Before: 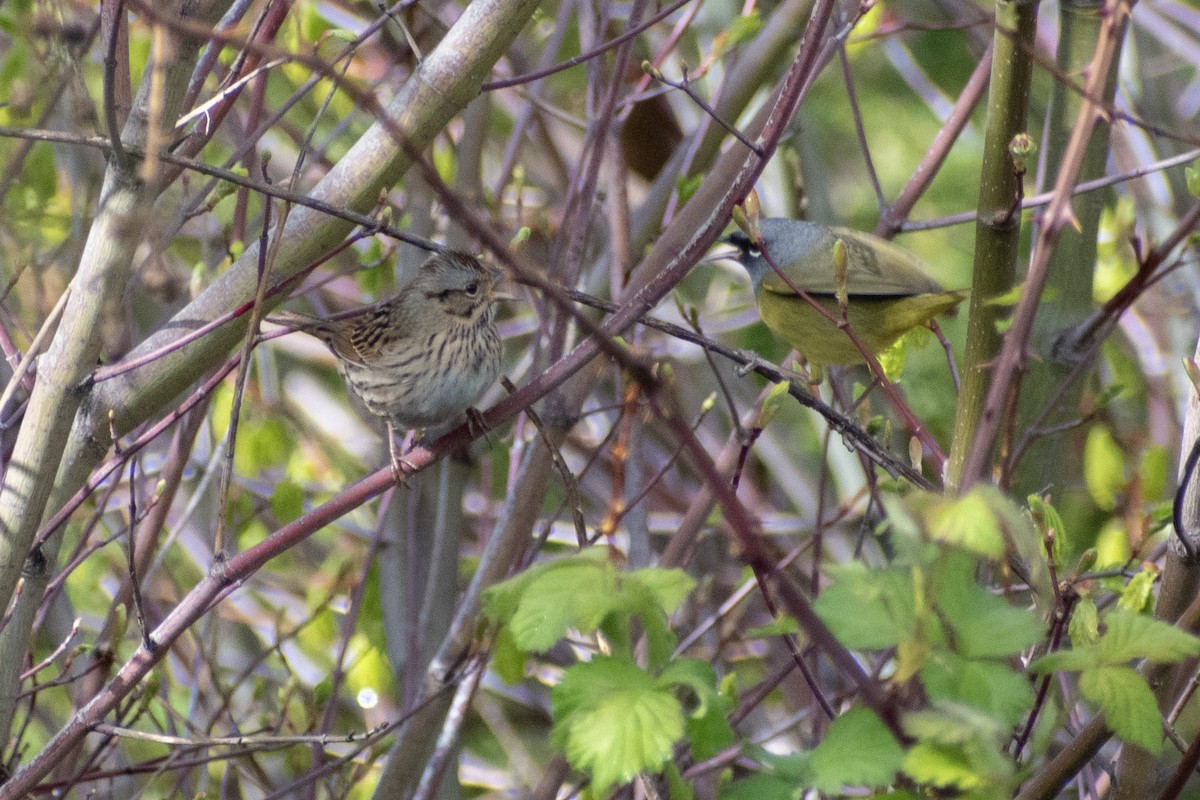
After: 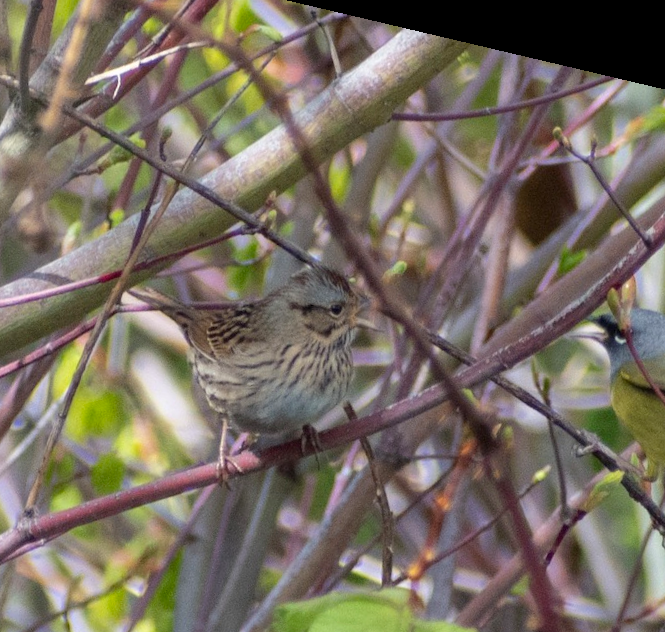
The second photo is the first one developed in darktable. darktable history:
crop: left 17.835%, top 7.675%, right 32.881%, bottom 32.213%
rotate and perspective: rotation 13.27°, automatic cropping off
